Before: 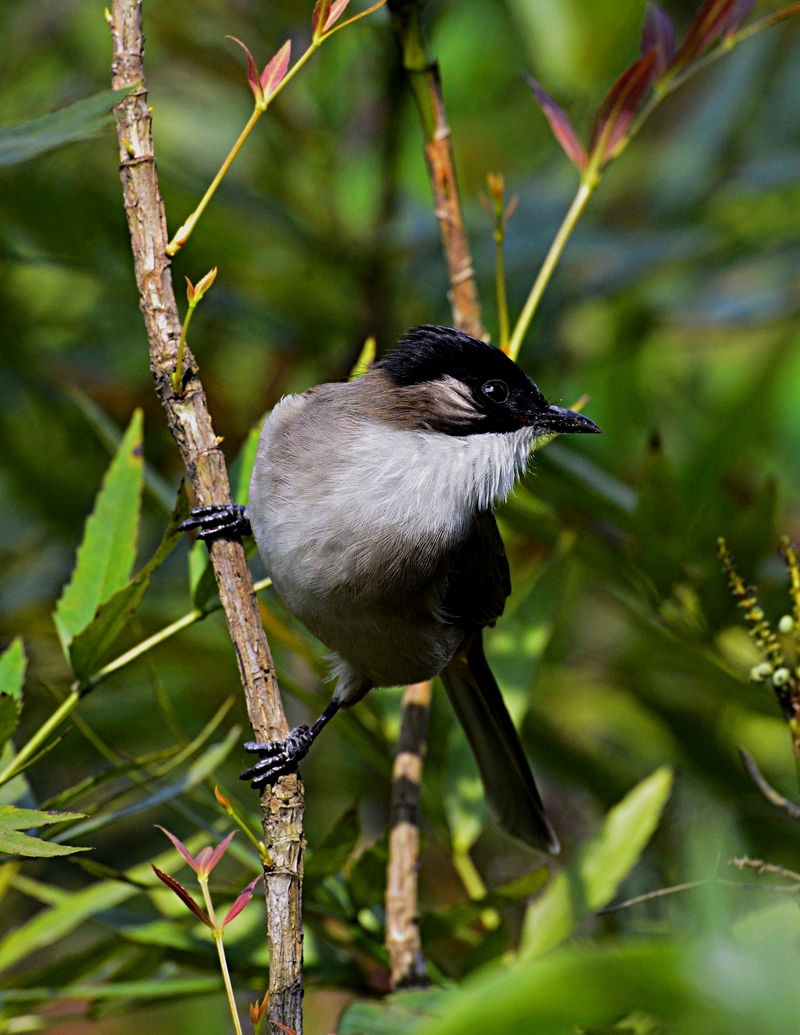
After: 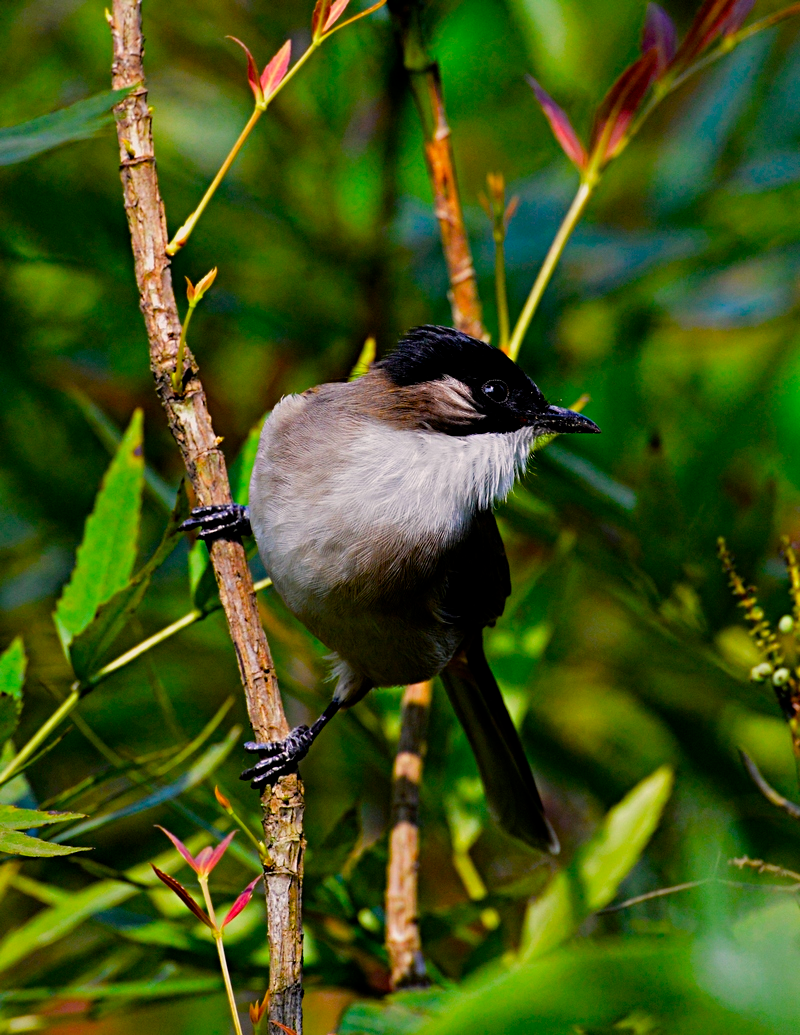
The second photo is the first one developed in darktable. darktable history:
color balance rgb: shadows lift › luminance -10.095%, highlights gain › chroma 1.636%, highlights gain › hue 55.5°, linear chroma grading › global chroma 0.708%, perceptual saturation grading › global saturation 27.372%, perceptual saturation grading › highlights -28.108%, perceptual saturation grading › mid-tones 15.42%, perceptual saturation grading › shadows 32.826%, global vibrance 9.467%
